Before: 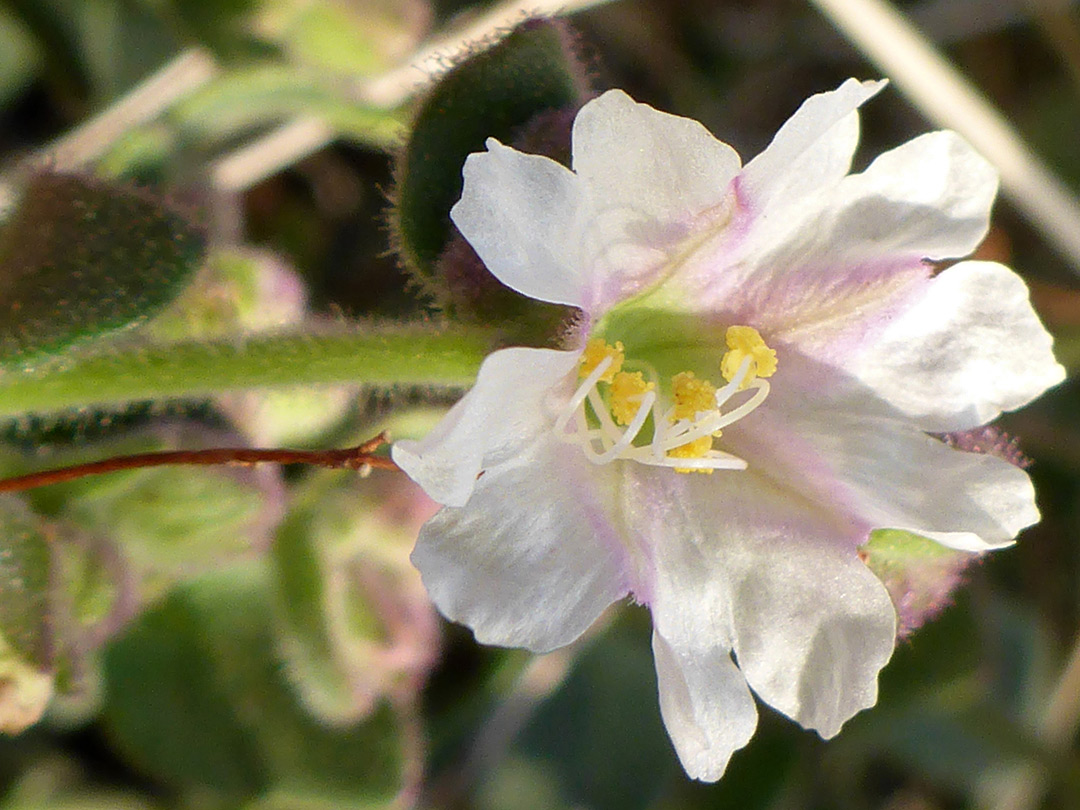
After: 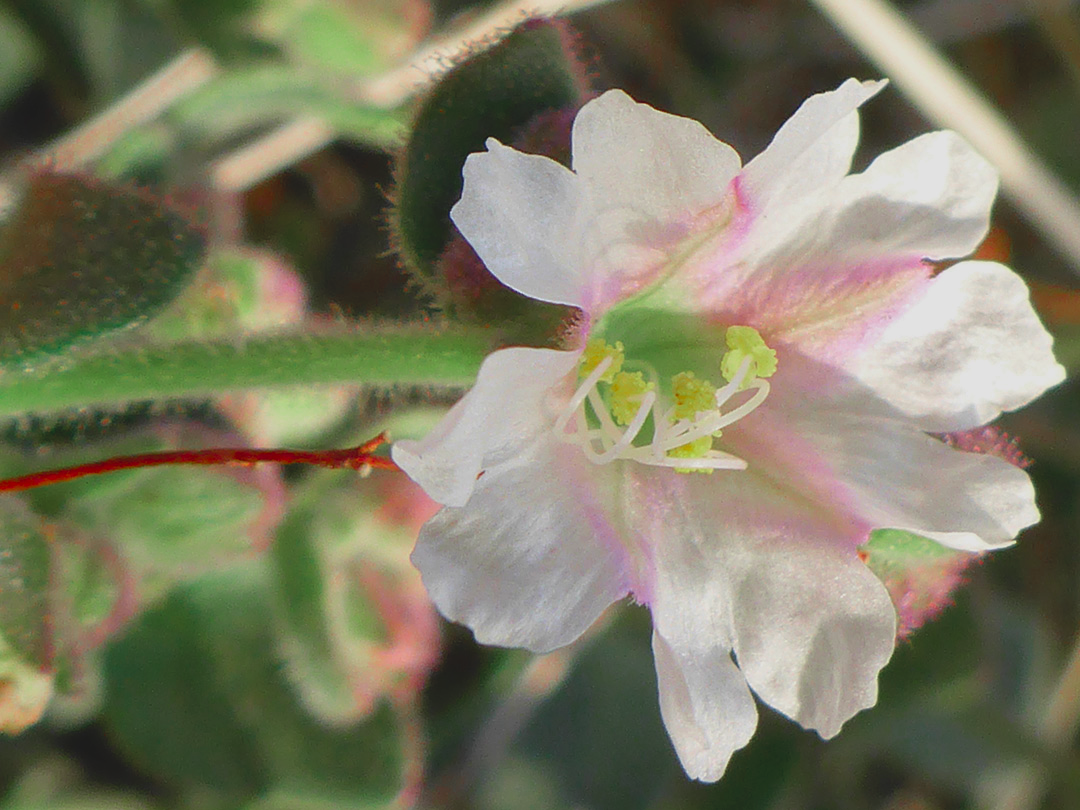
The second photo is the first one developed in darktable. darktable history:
contrast brightness saturation: contrast -0.199, saturation 0.189
color zones: curves: ch0 [(0, 0.466) (0.128, 0.466) (0.25, 0.5) (0.375, 0.456) (0.5, 0.5) (0.625, 0.5) (0.737, 0.652) (0.875, 0.5)]; ch1 [(0, 0.603) (0.125, 0.618) (0.261, 0.348) (0.372, 0.353) (0.497, 0.363) (0.611, 0.45) (0.731, 0.427) (0.875, 0.518) (0.998, 0.652)]; ch2 [(0, 0.559) (0.125, 0.451) (0.253, 0.564) (0.37, 0.578) (0.5, 0.466) (0.625, 0.471) (0.731, 0.471) (0.88, 0.485)]
